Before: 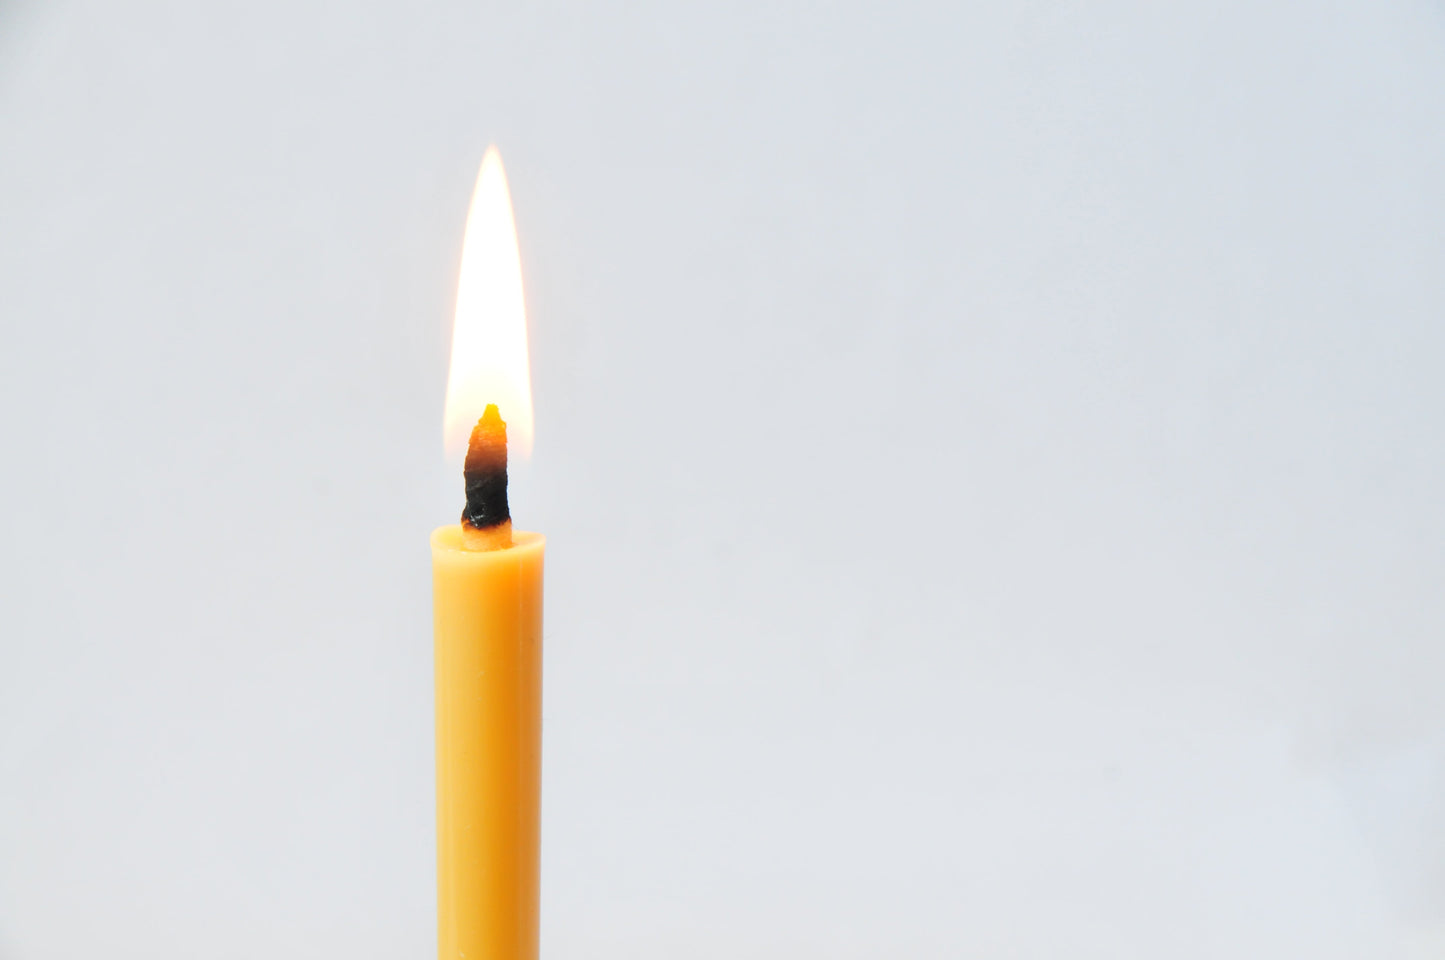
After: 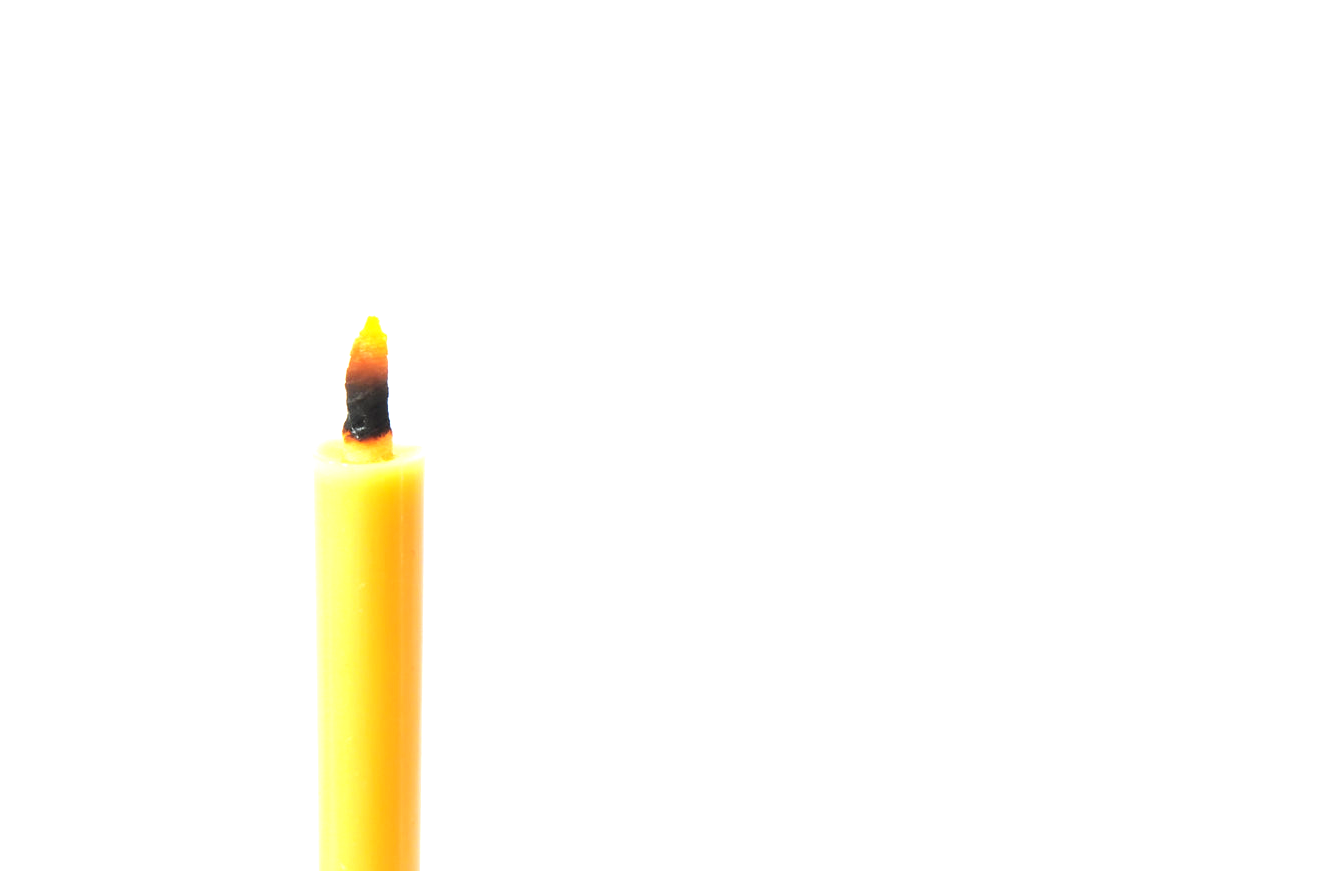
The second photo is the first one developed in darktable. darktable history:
tone equalizer: on, module defaults
exposure: exposure 1 EV, compensate highlight preservation false
crop and rotate: left 8.262%, top 9.226%
